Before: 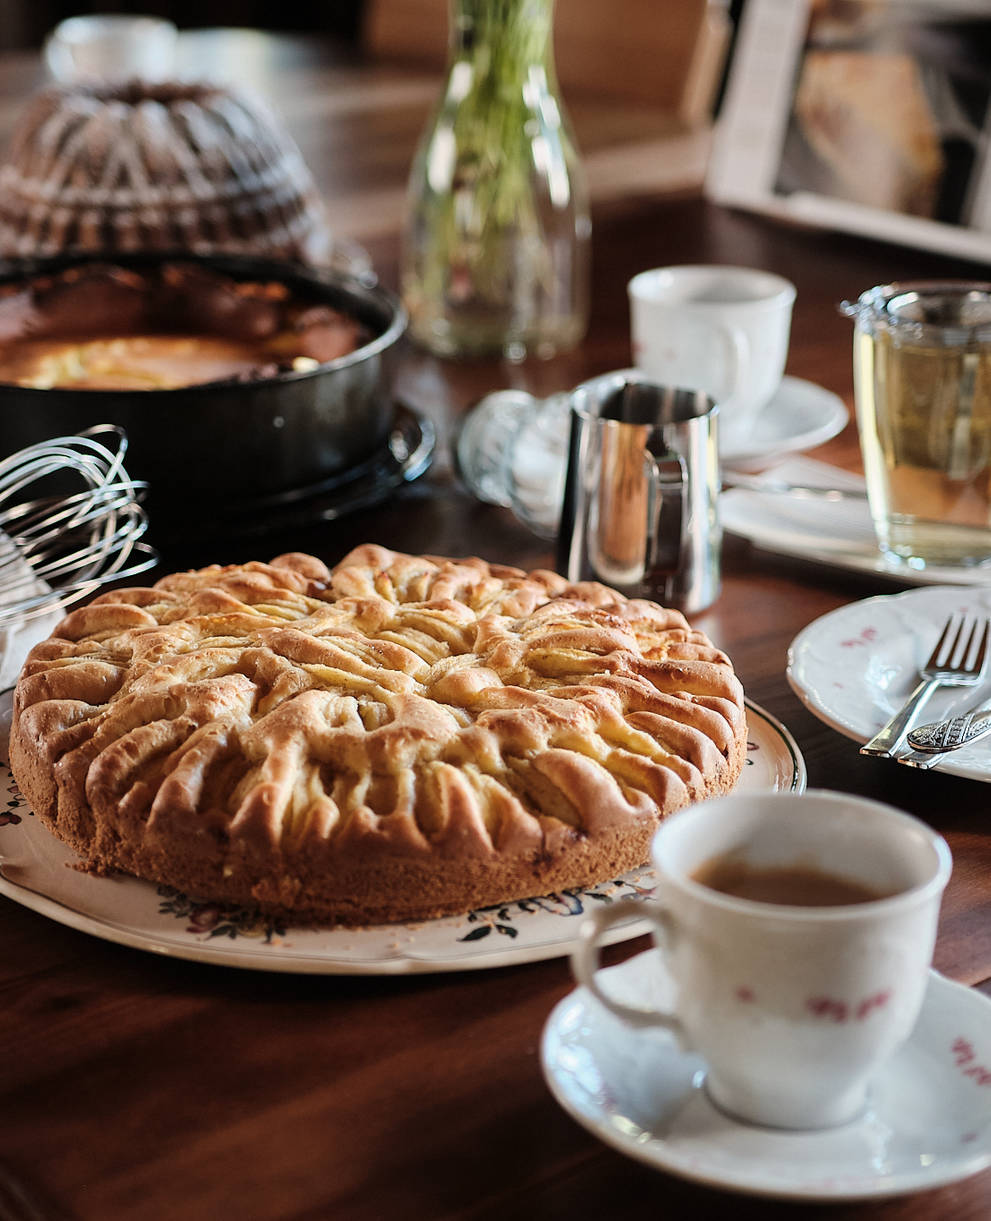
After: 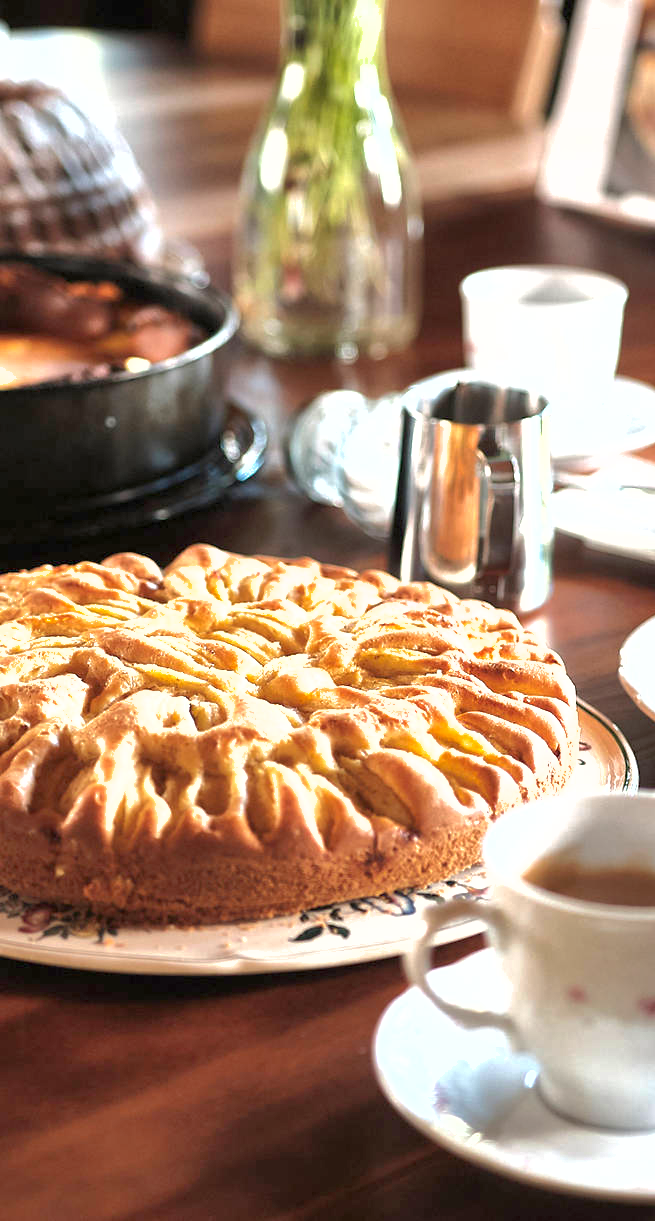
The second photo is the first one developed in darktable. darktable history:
shadows and highlights: on, module defaults
exposure: exposure 1.202 EV, compensate highlight preservation false
crop: left 16.992%, right 16.845%
